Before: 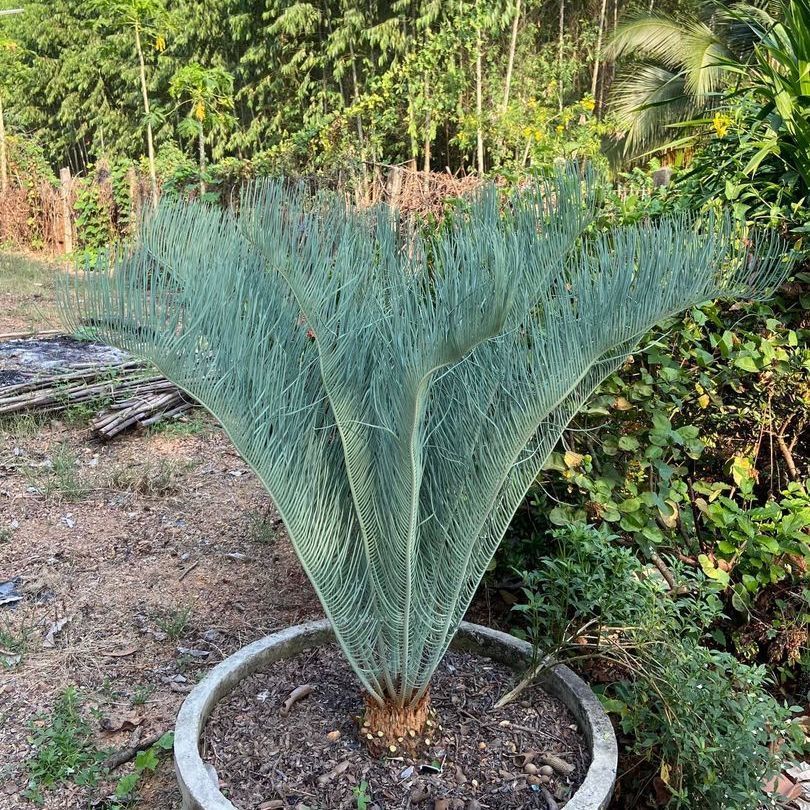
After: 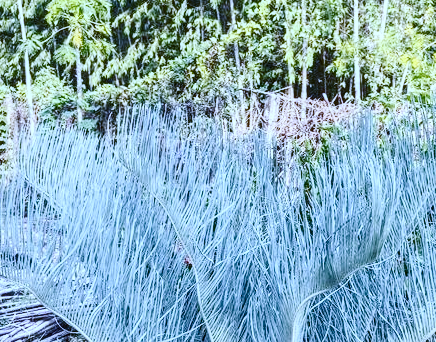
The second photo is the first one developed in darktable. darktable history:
color balance rgb: shadows lift › chroma 1%, shadows lift › hue 28.8°, power › hue 60°, highlights gain › chroma 1%, highlights gain › hue 60°, global offset › luminance 0.25%, perceptual saturation grading › highlights -20%, perceptual saturation grading › shadows 20%, perceptual brilliance grading › highlights 5%, perceptual brilliance grading › shadows -10%, global vibrance 19.67%
local contrast: on, module defaults
contrast brightness saturation: contrast 0.28
white balance: red 0.766, blue 1.537
base curve: curves: ch0 [(0, 0) (0.158, 0.273) (0.879, 0.895) (1, 1)], preserve colors none
crop: left 15.306%, top 9.065%, right 30.789%, bottom 48.638%
levels: levels [0, 0.51, 1]
